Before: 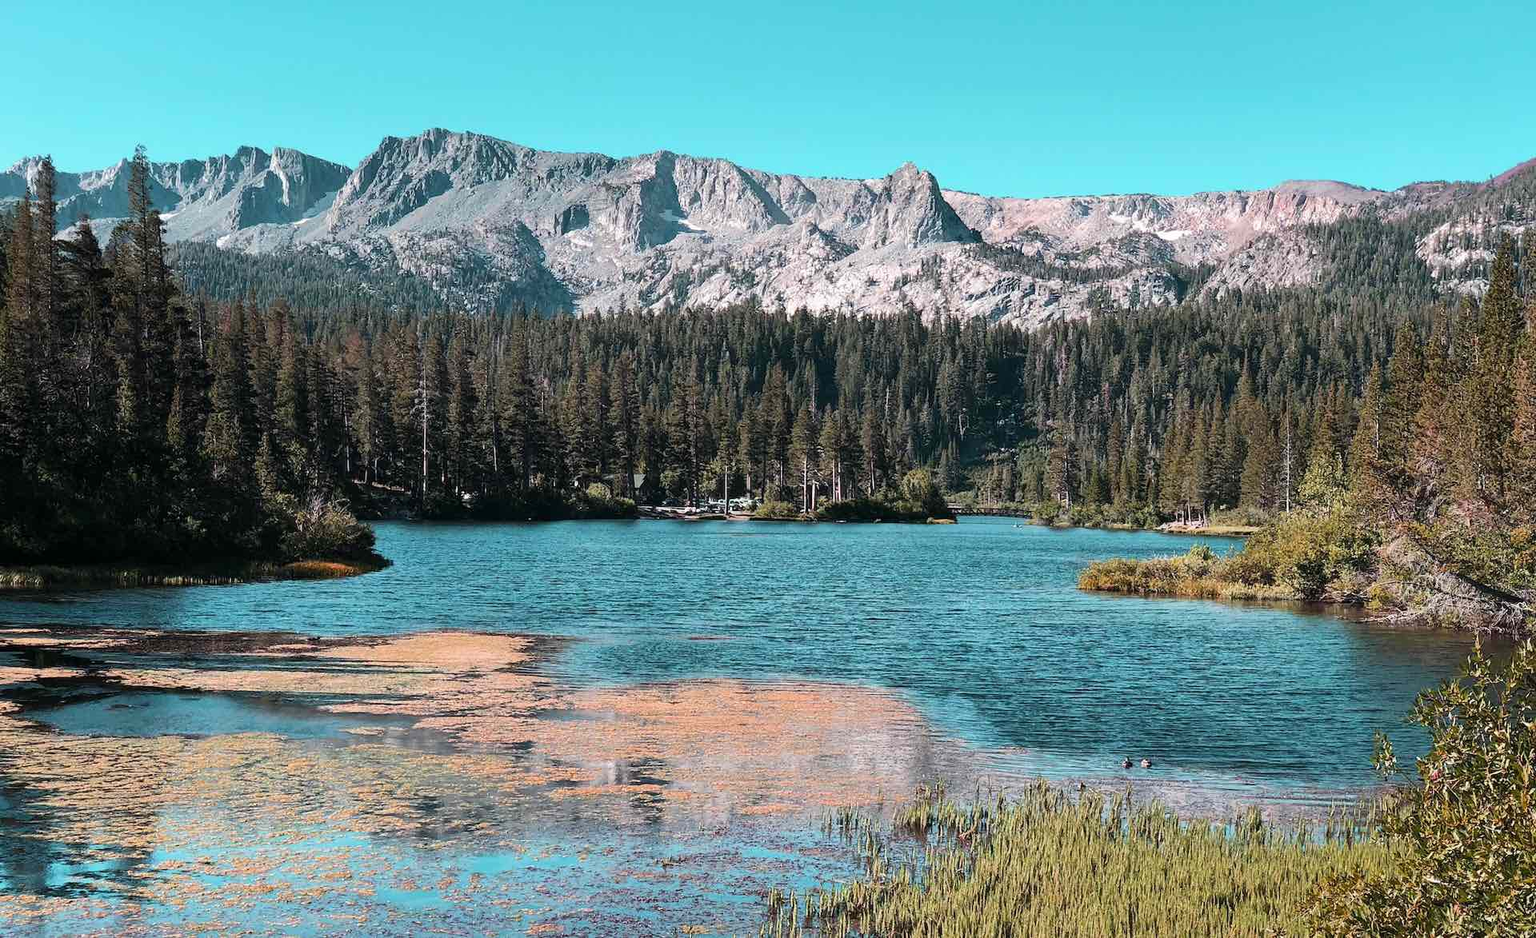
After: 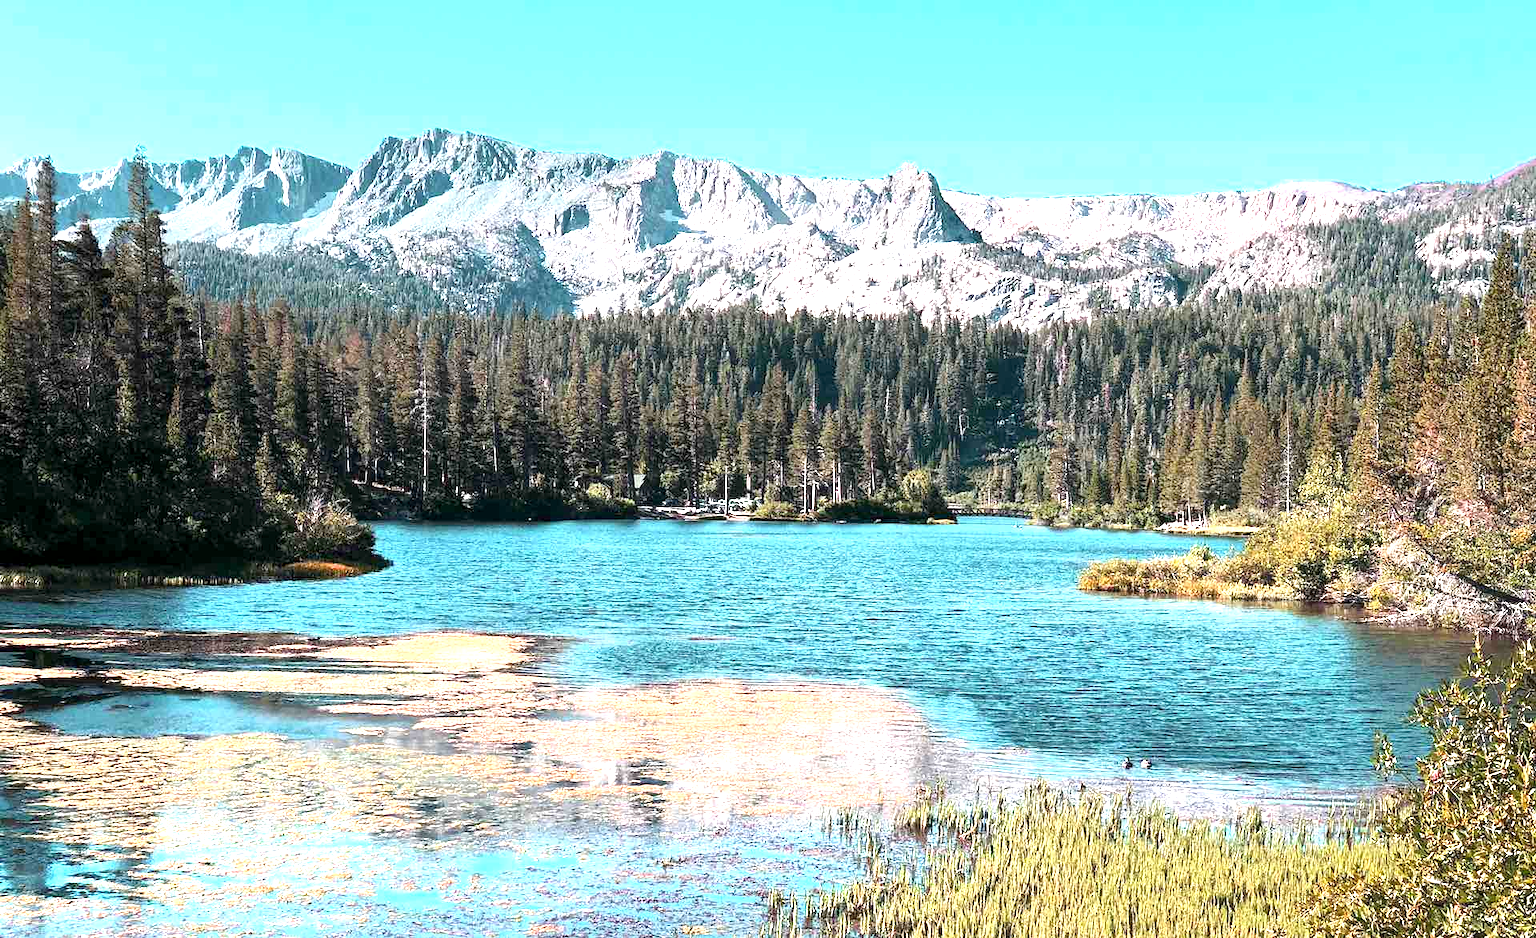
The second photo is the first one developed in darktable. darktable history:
exposure: black level correction 0.002, exposure 1.318 EV, compensate highlight preservation false
